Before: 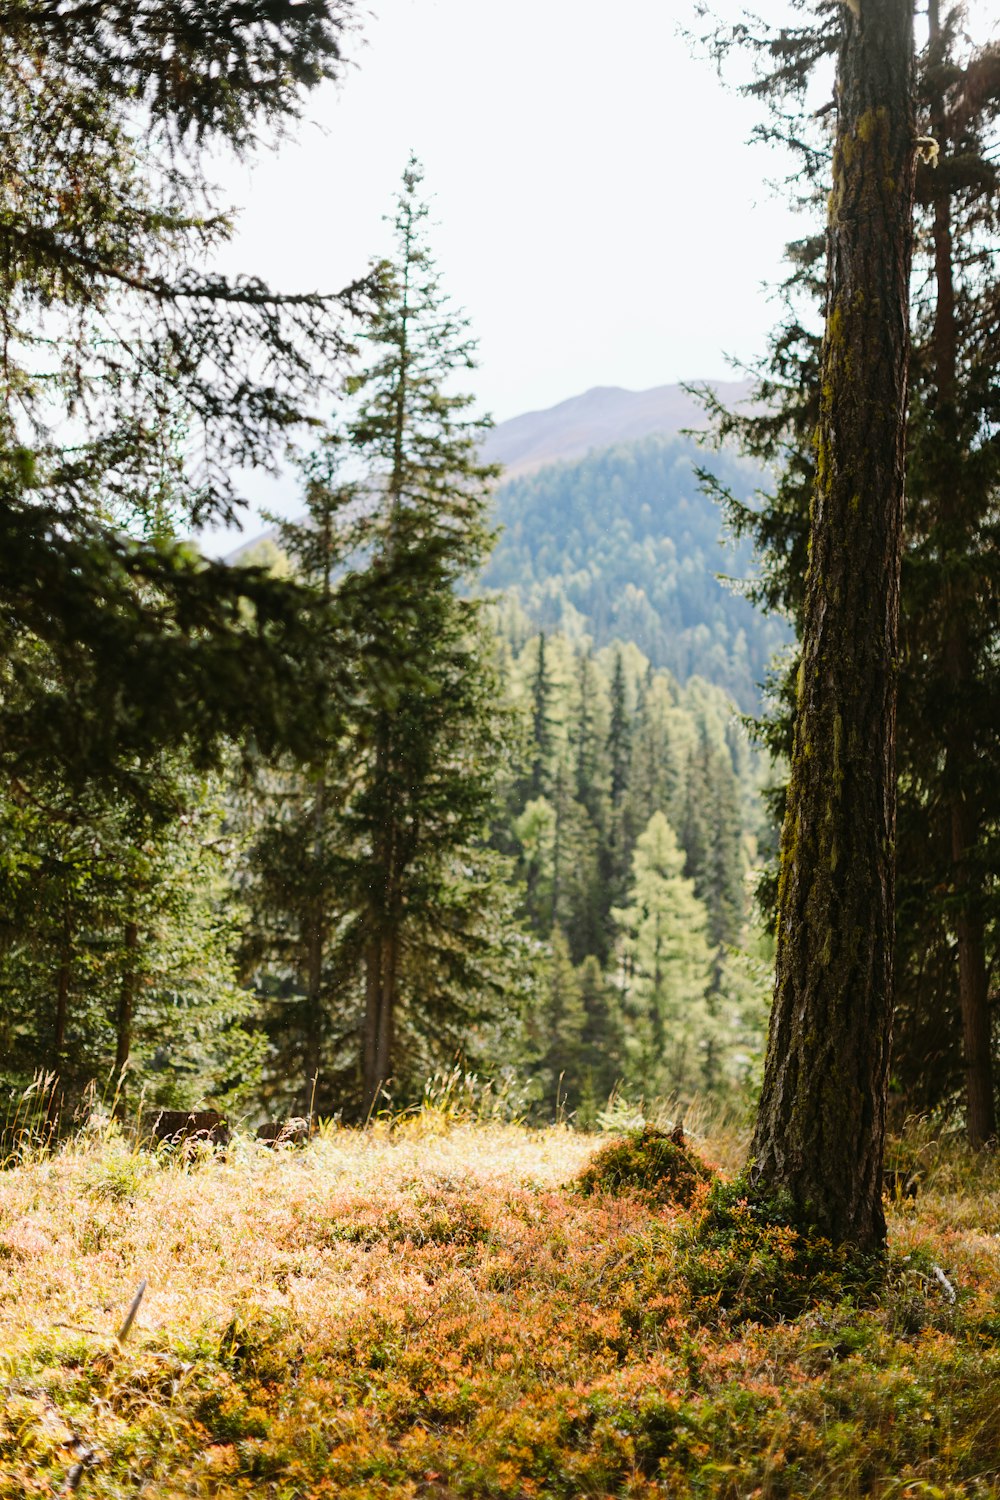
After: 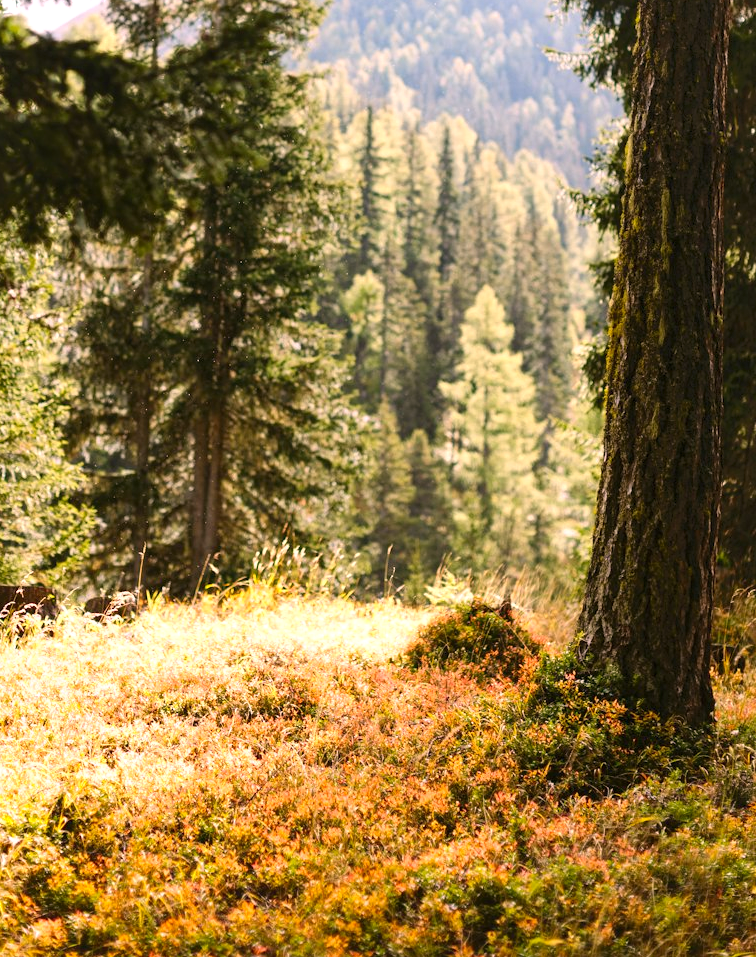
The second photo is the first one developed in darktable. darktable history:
shadows and highlights: shadows 62.66, white point adjustment 0.37, highlights -34.44, compress 83.82%
color correction: highlights a* 12.23, highlights b* 5.41
crop and rotate: left 17.299%, top 35.115%, right 7.015%, bottom 1.024%
exposure: black level correction 0.001, exposure 0.5 EV, compensate exposure bias true, compensate highlight preservation false
